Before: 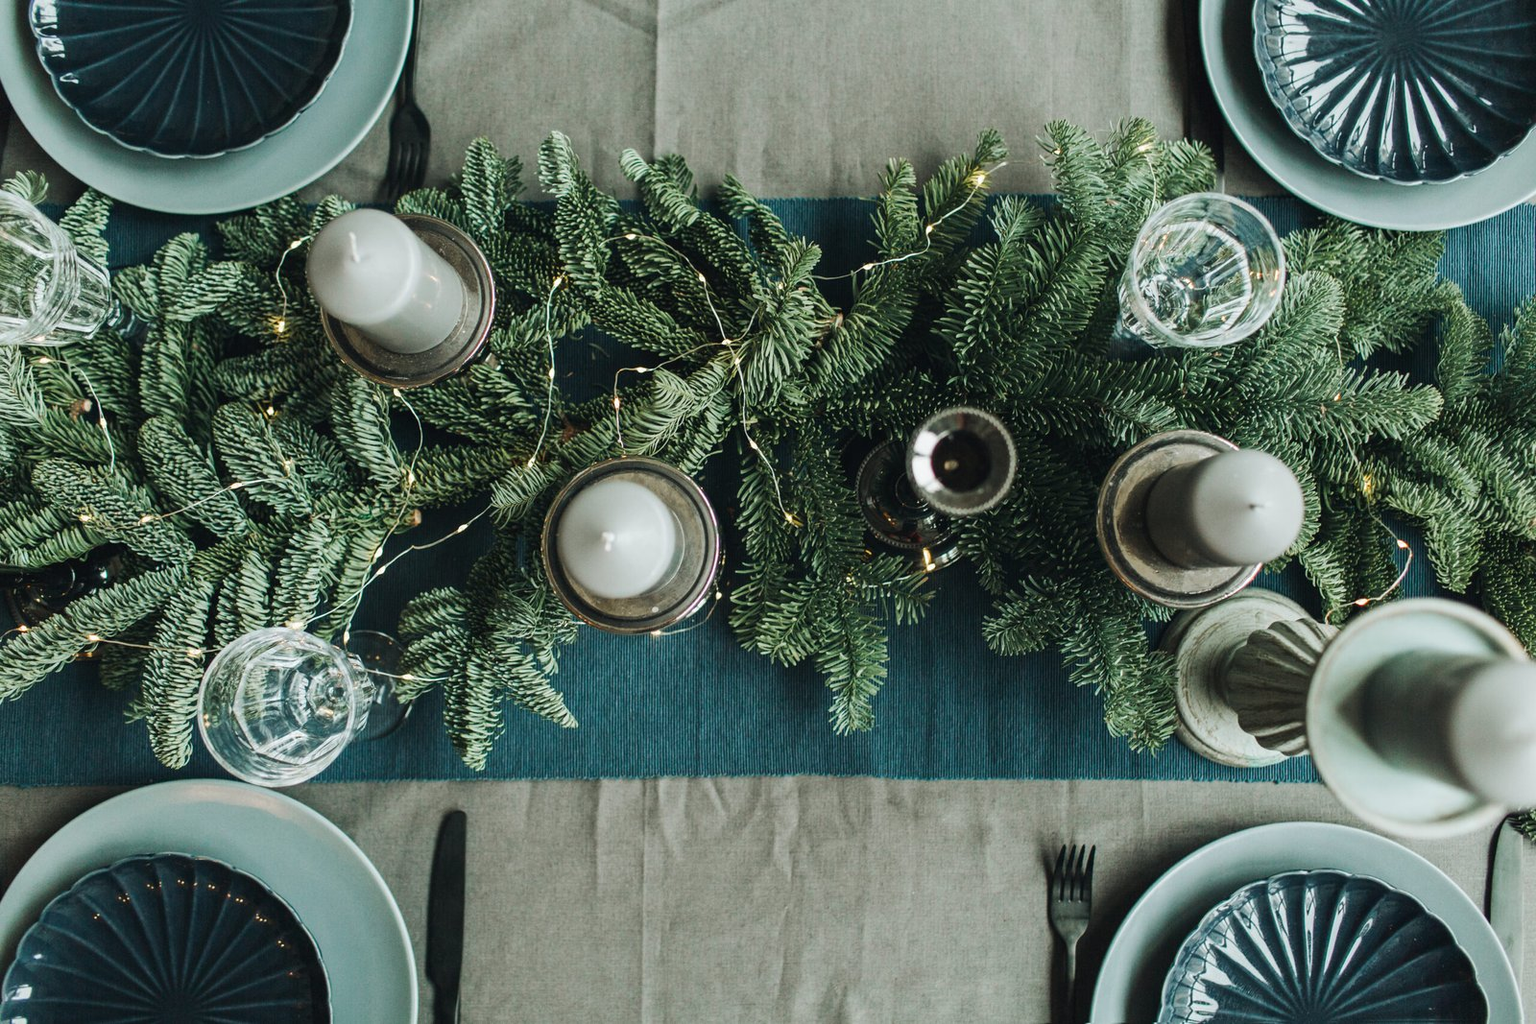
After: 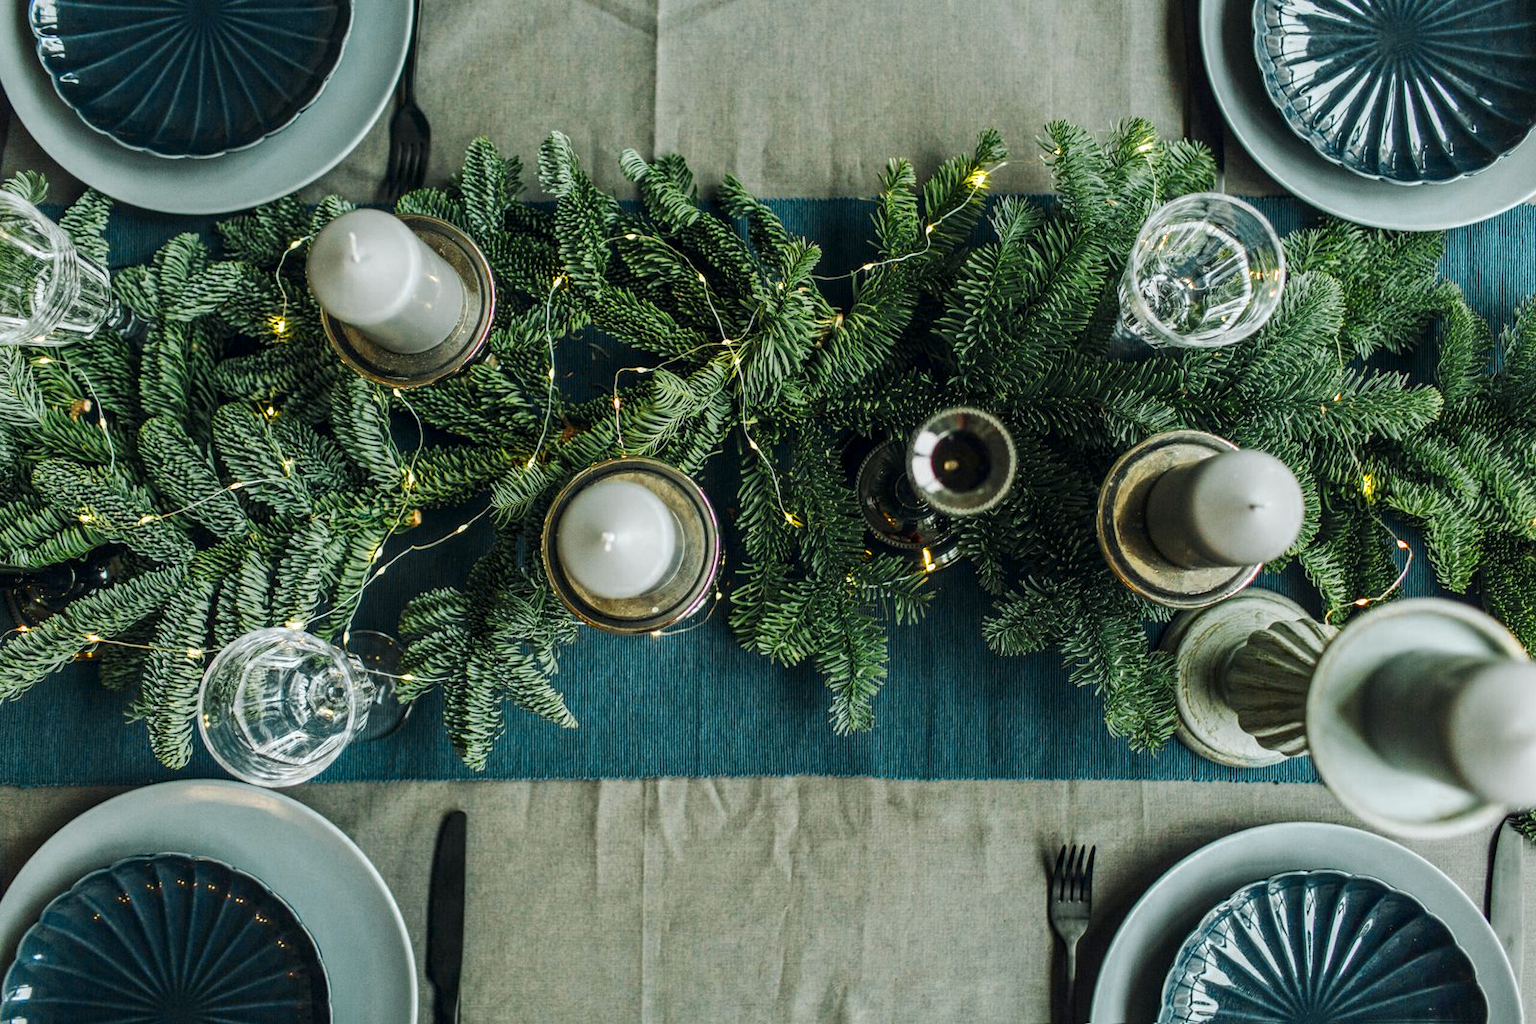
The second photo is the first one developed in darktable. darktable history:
local contrast: detail 130%
color balance rgb: linear chroma grading › global chroma 15%, perceptual saturation grading › global saturation 30%
color zones: curves: ch0 [(0, 0.485) (0.178, 0.476) (0.261, 0.623) (0.411, 0.403) (0.708, 0.603) (0.934, 0.412)]; ch1 [(0.003, 0.485) (0.149, 0.496) (0.229, 0.584) (0.326, 0.551) (0.484, 0.262) (0.757, 0.643)]
